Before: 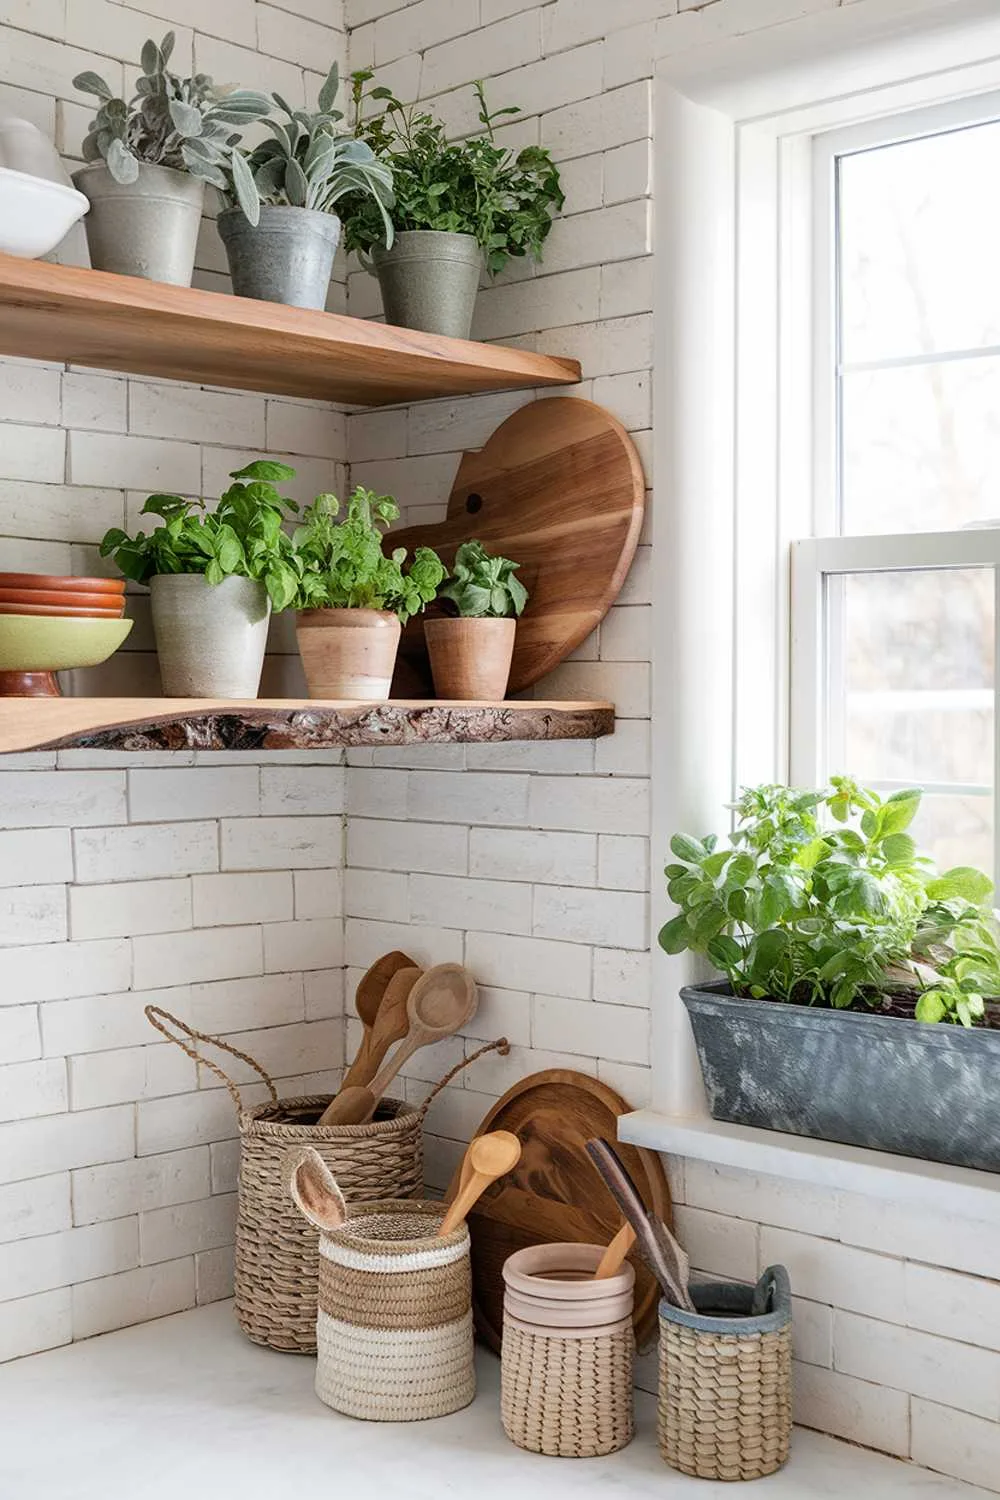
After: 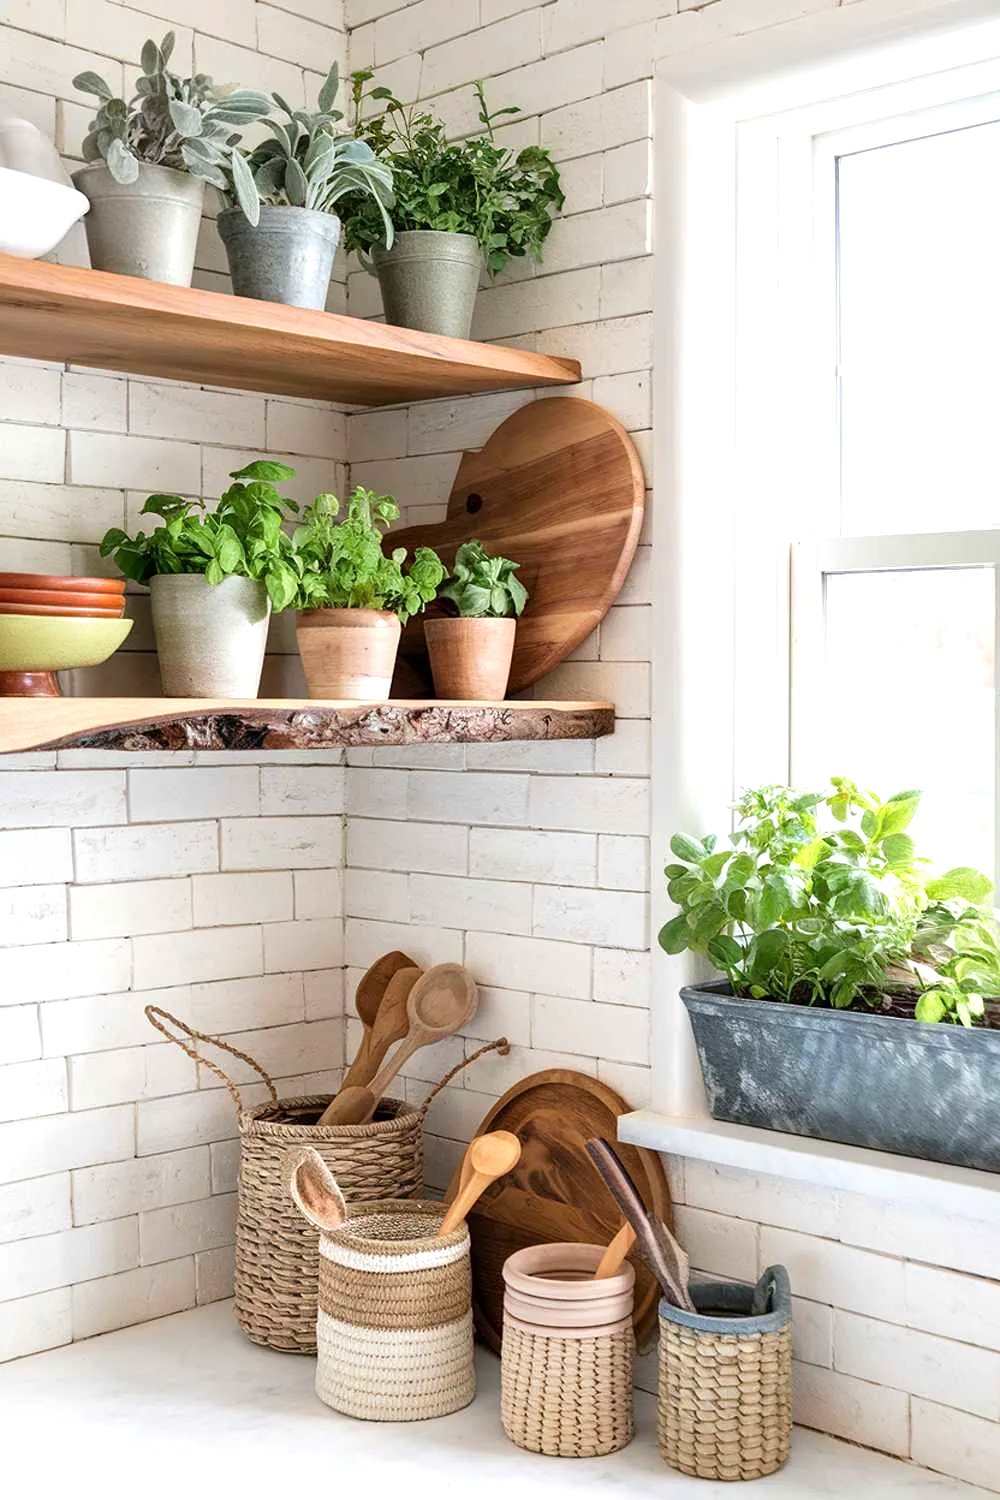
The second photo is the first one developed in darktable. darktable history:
exposure: black level correction 0.001, exposure 0.498 EV, compensate highlight preservation false
velvia: strength 15.16%
local contrast: mode bilateral grid, contrast 14, coarseness 35, detail 104%, midtone range 0.2
